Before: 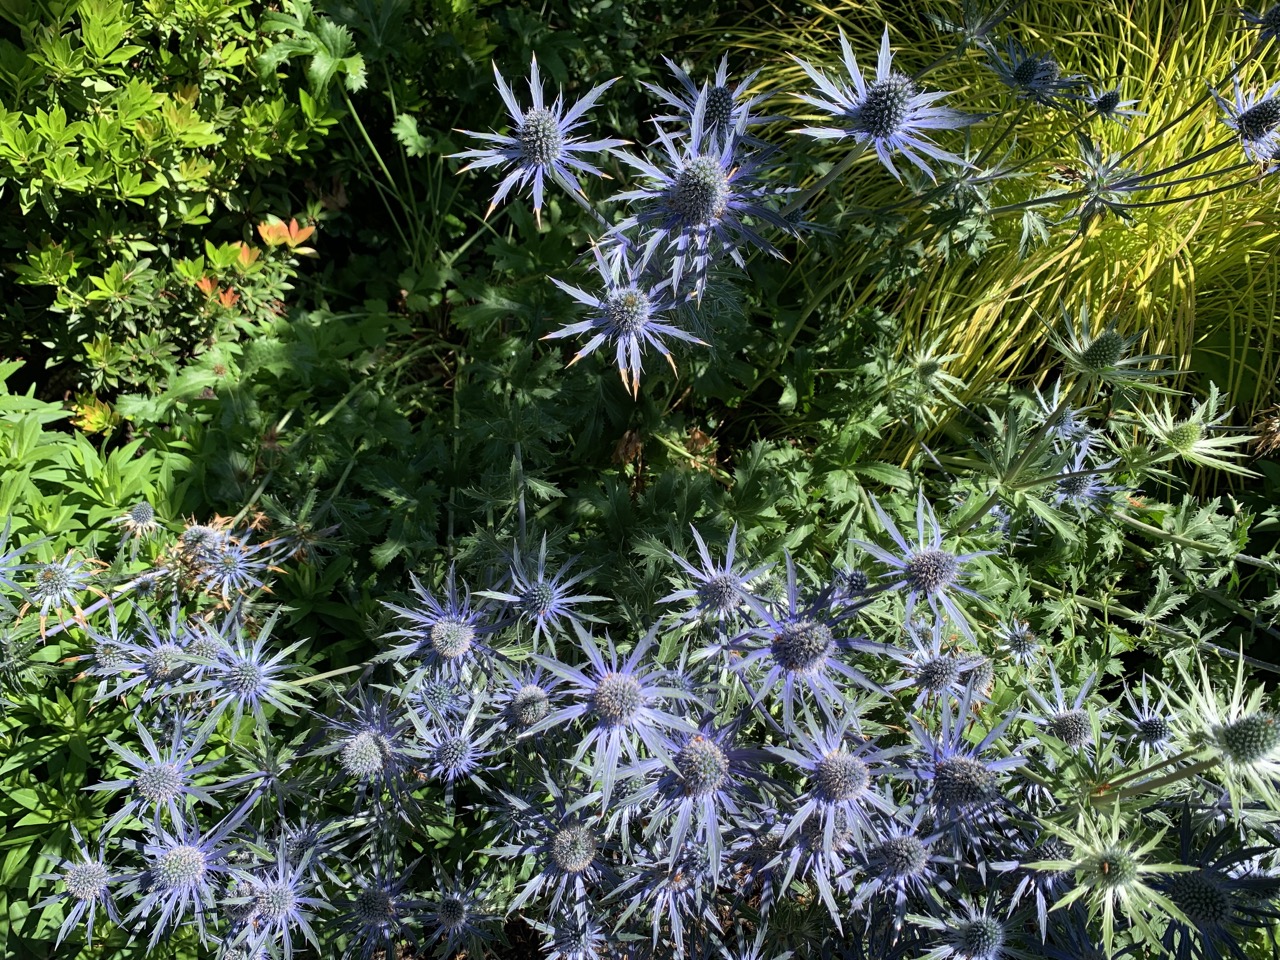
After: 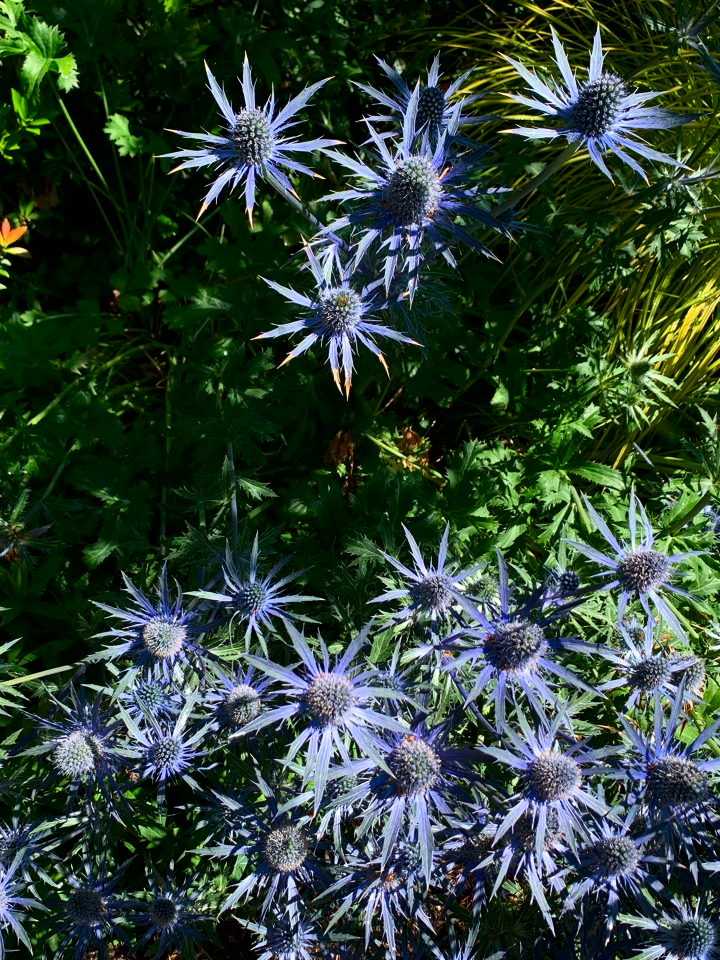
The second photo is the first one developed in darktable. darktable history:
contrast brightness saturation: contrast 0.19, brightness -0.11, saturation 0.21
crop and rotate: left 22.516%, right 21.234%
